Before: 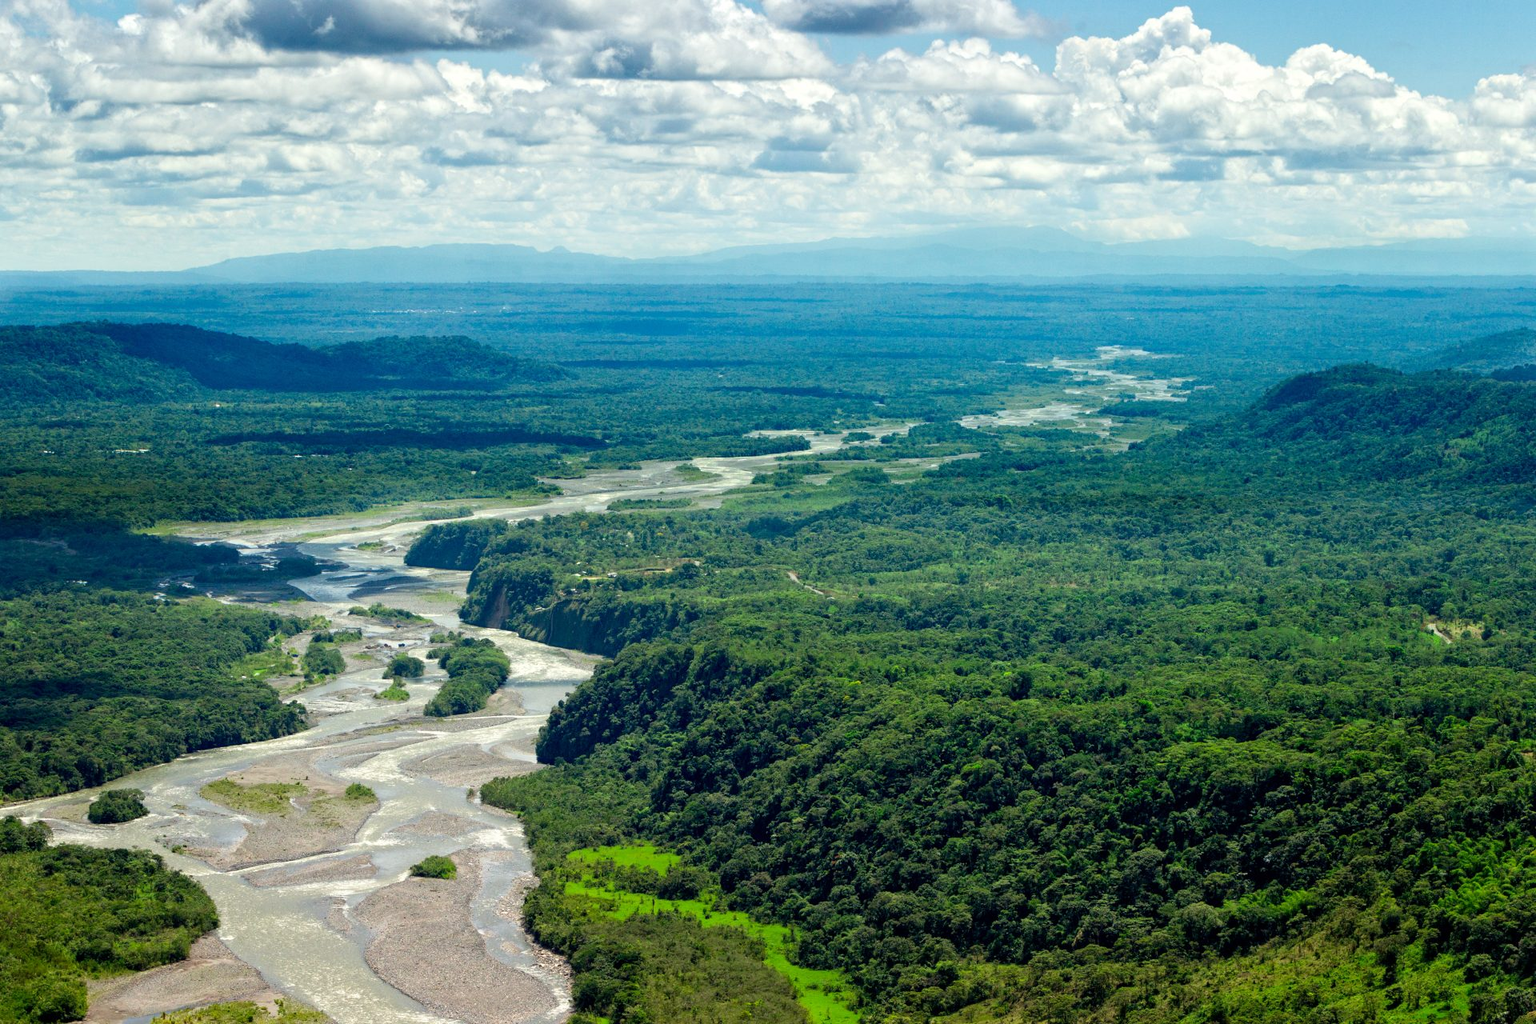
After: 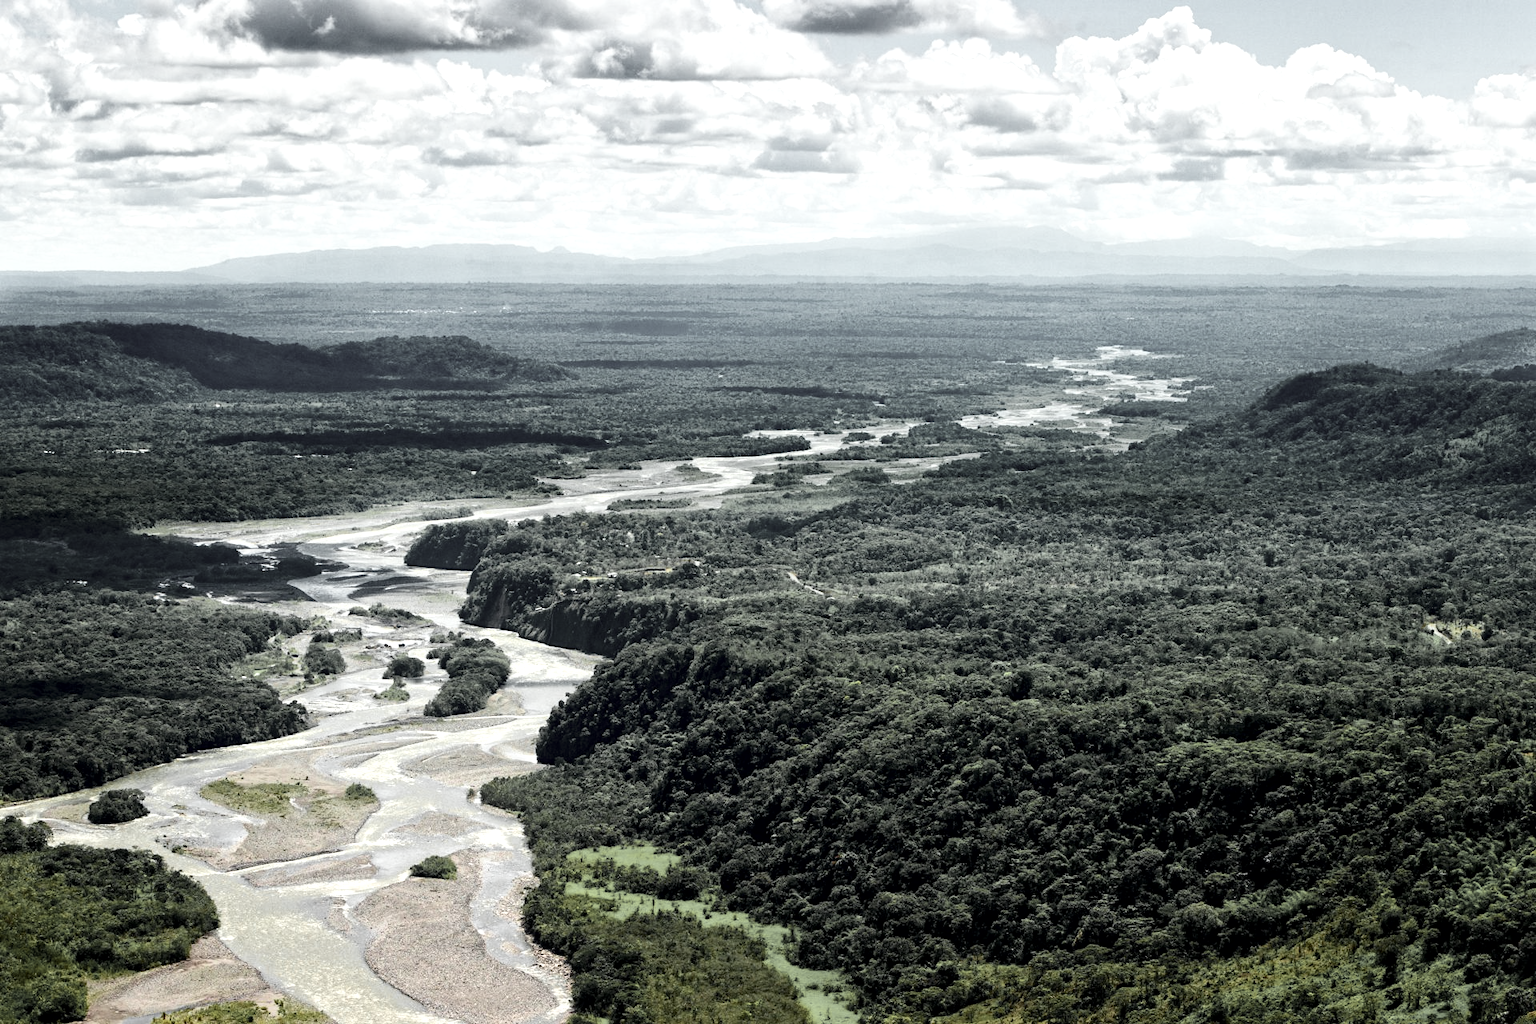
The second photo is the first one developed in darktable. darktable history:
white balance: emerald 1
color zones: curves: ch0 [(0.004, 0.388) (0.125, 0.392) (0.25, 0.404) (0.375, 0.5) (0.5, 0.5) (0.625, 0.5) (0.75, 0.5) (0.875, 0.5)]; ch1 [(0, 0.5) (0.125, 0.5) (0.25, 0.5) (0.375, 0.124) (0.524, 0.124) (0.645, 0.128) (0.789, 0.132) (0.914, 0.096) (0.998, 0.068)]
contrast brightness saturation: contrast 0.25, saturation -0.31
local contrast: mode bilateral grid, contrast 20, coarseness 50, detail 120%, midtone range 0.2
levels: levels [0, 0.474, 0.947]
